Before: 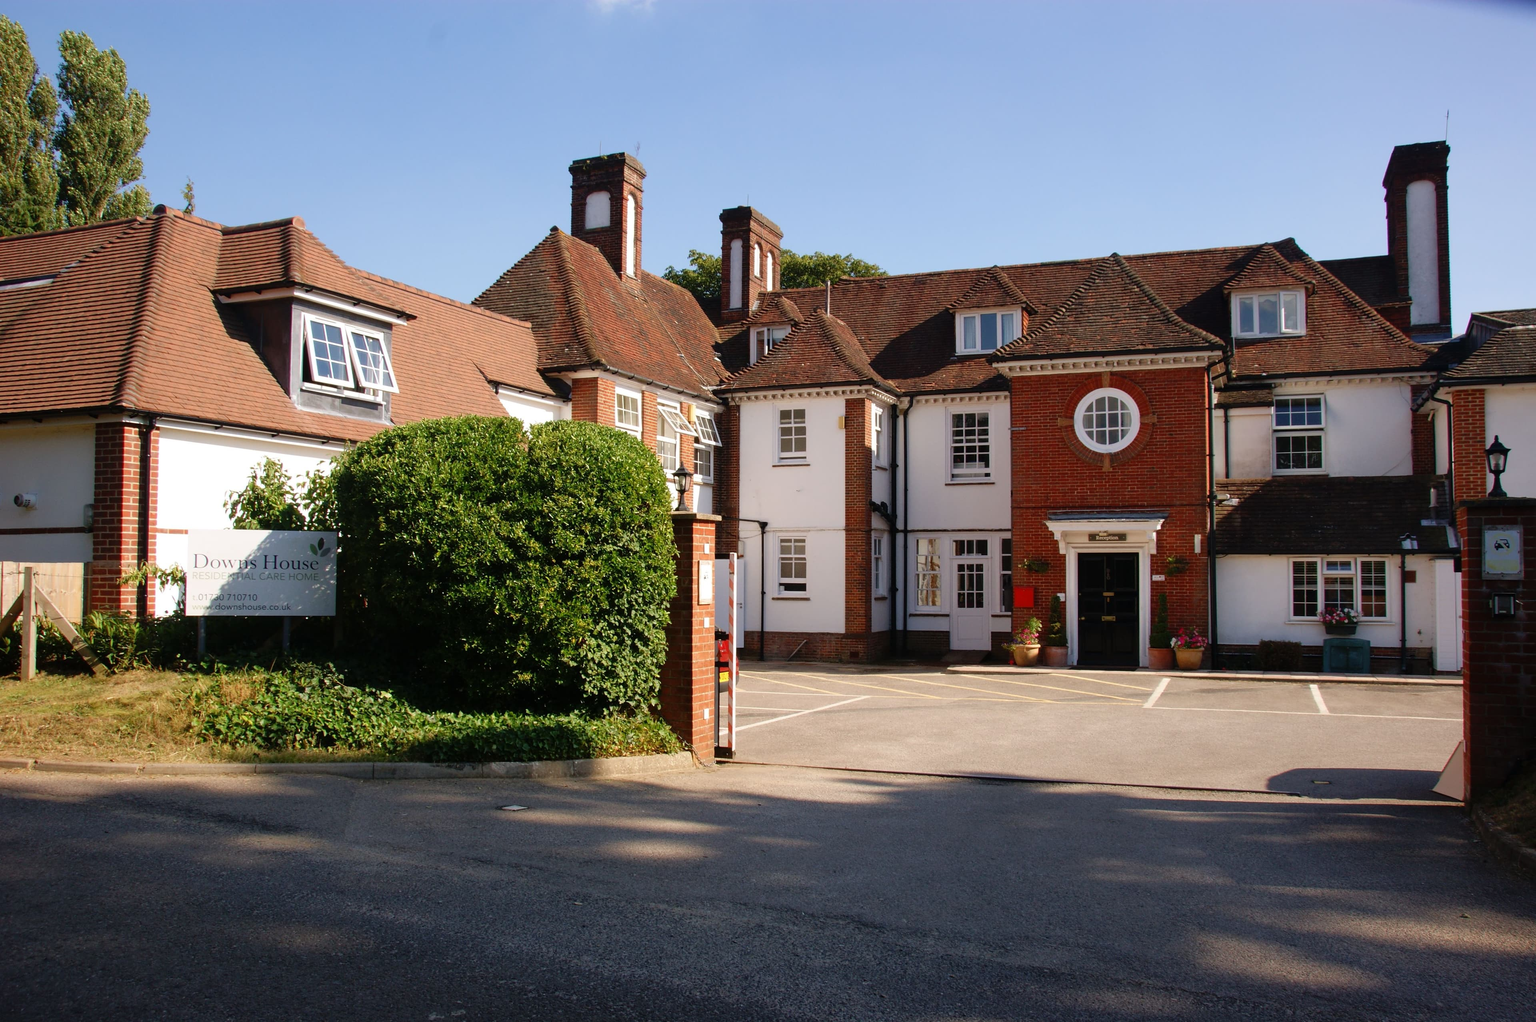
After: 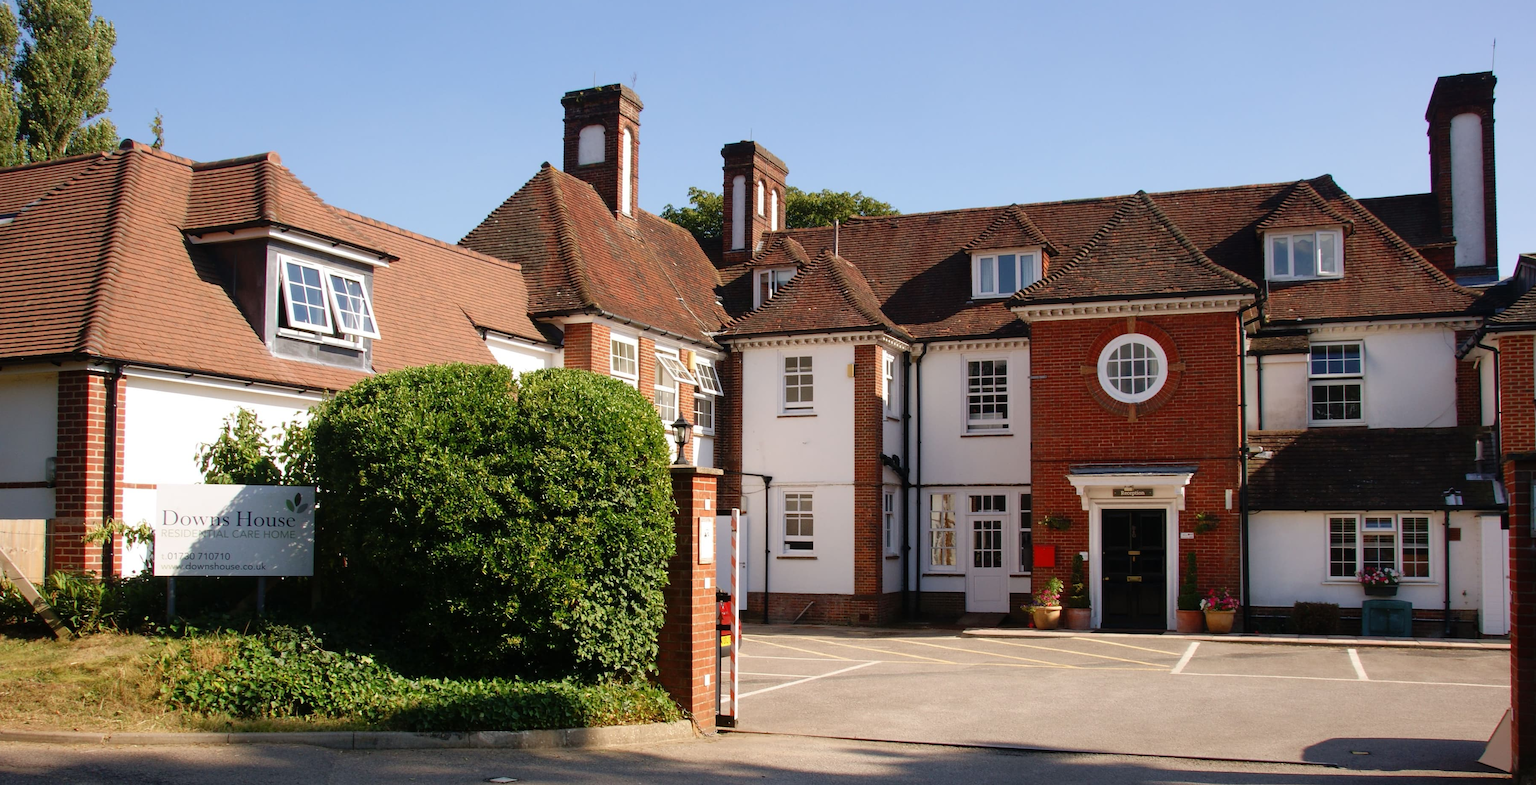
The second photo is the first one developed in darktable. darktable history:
crop: left 2.677%, top 7.257%, right 3.135%, bottom 20.358%
